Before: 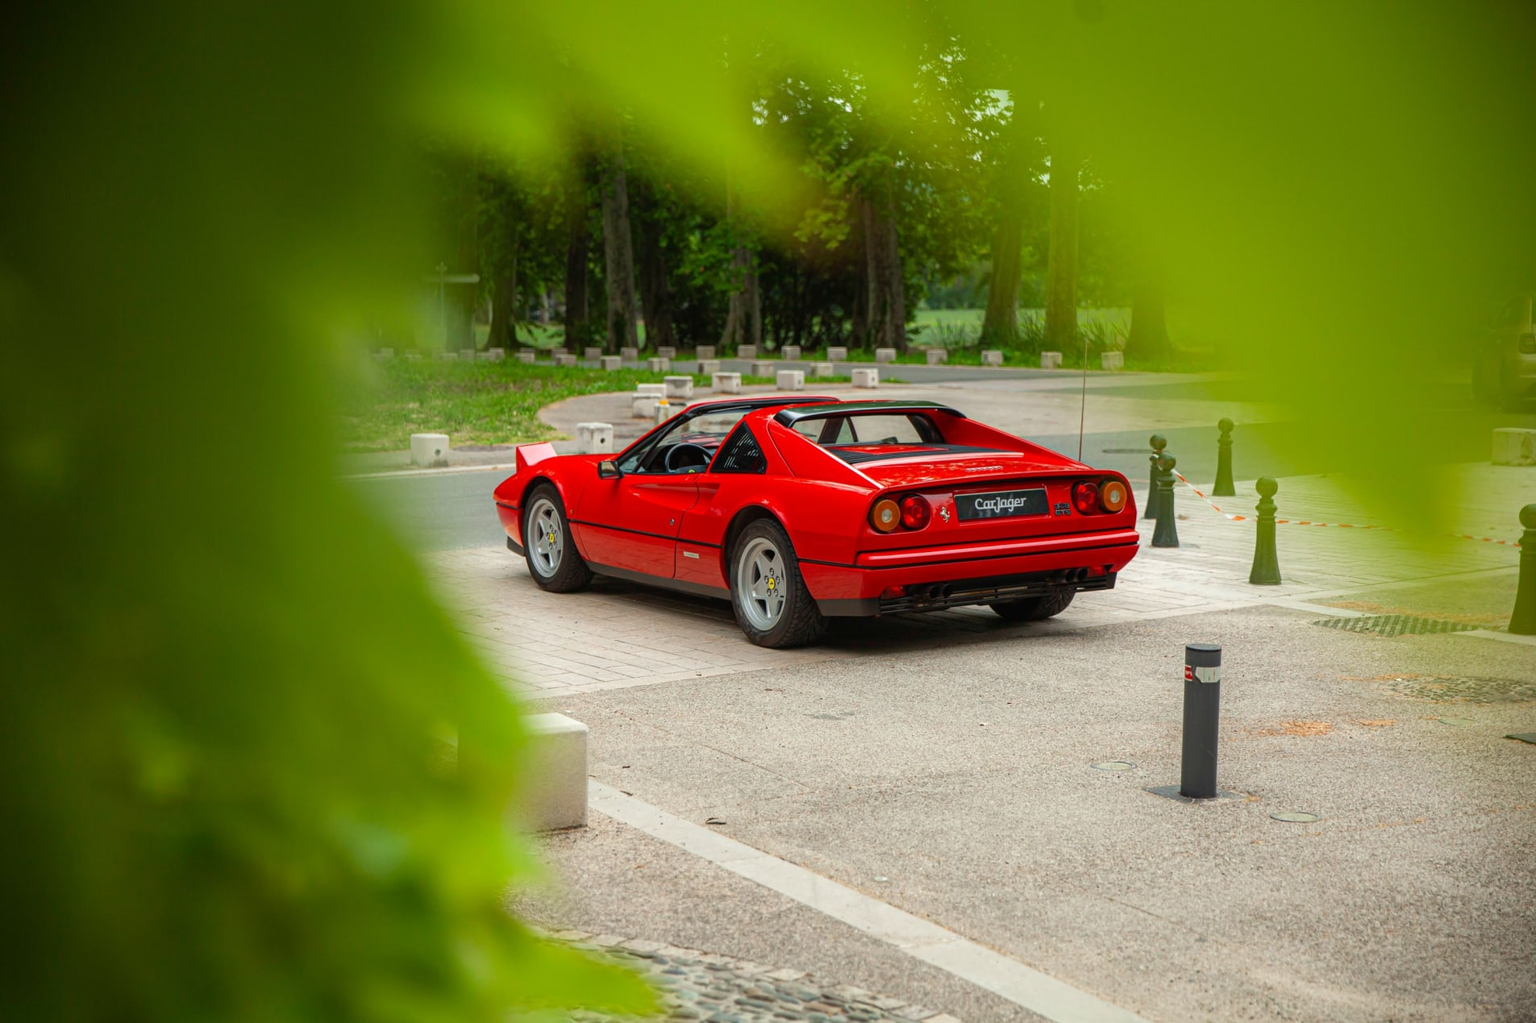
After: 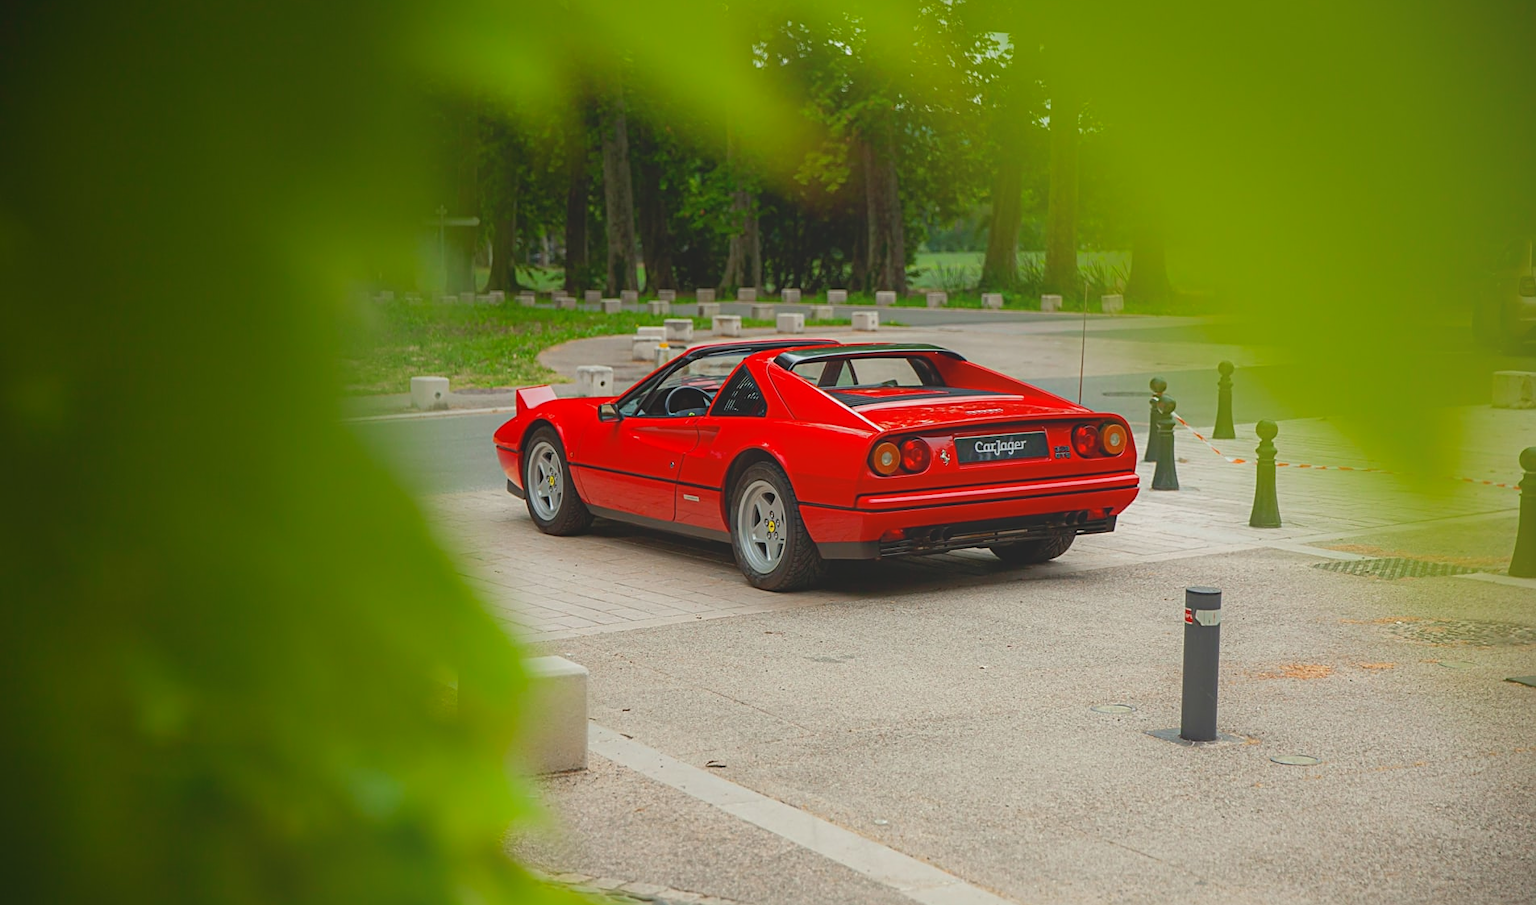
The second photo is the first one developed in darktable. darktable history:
local contrast: detail 69%
crop and rotate: top 5.61%, bottom 5.853%
sharpen: amount 0.496
